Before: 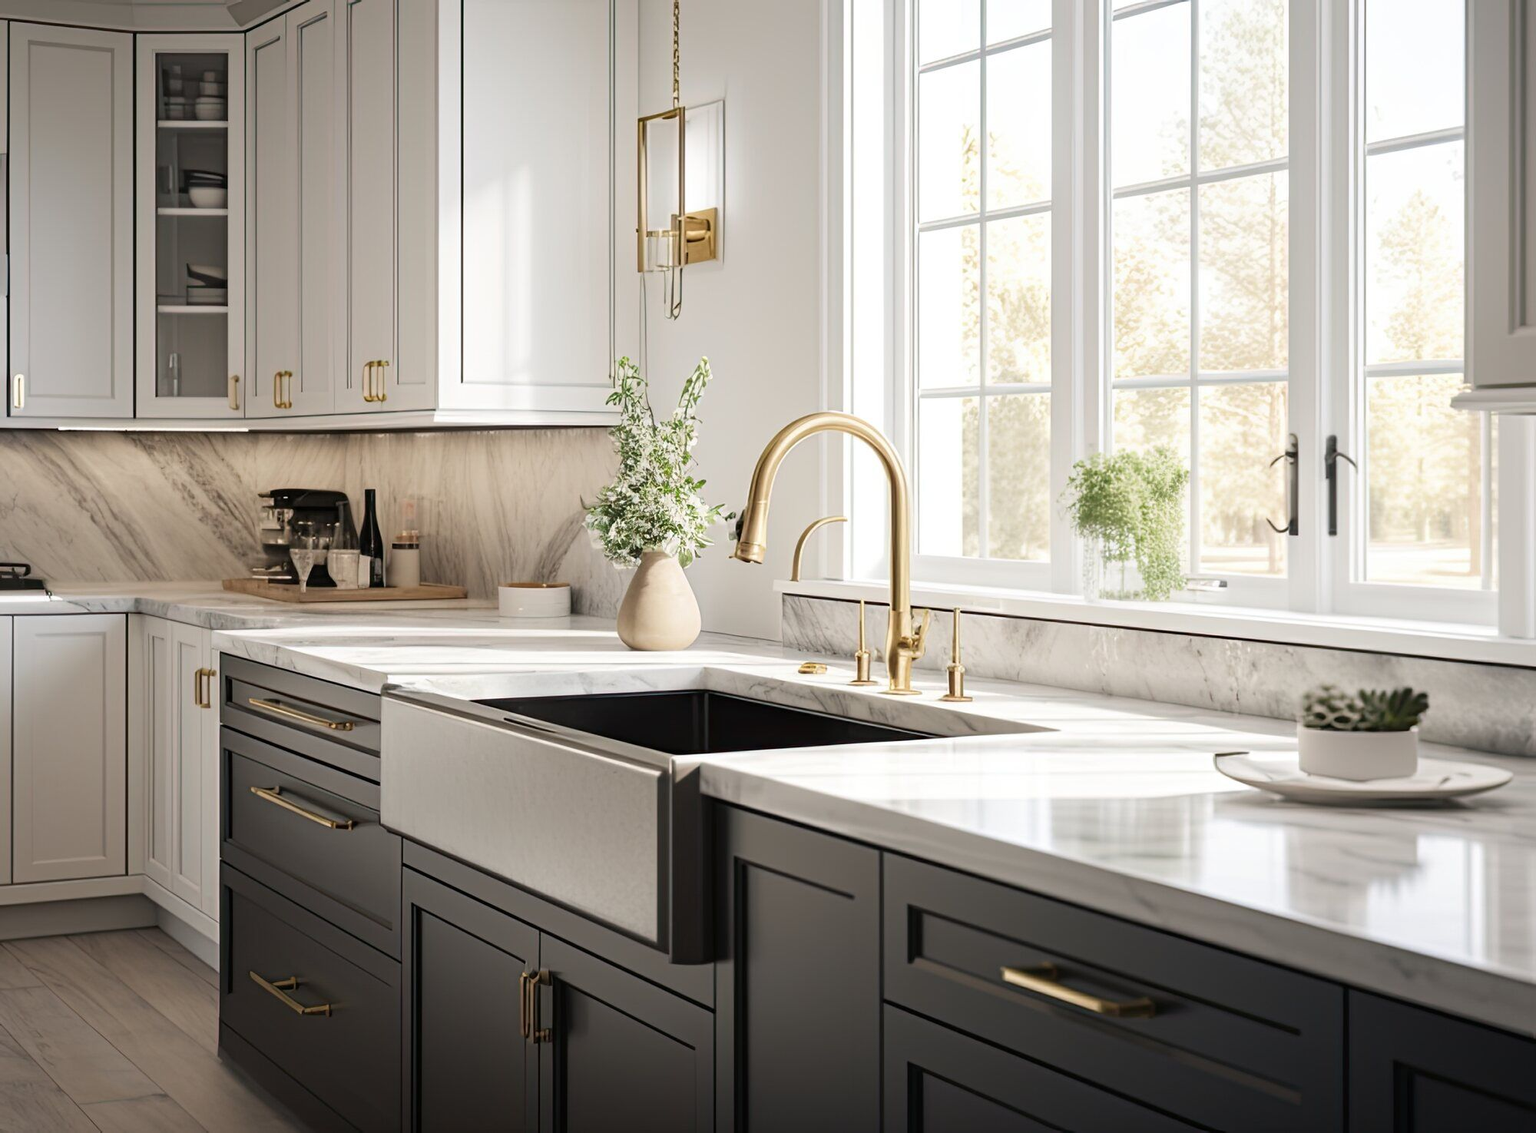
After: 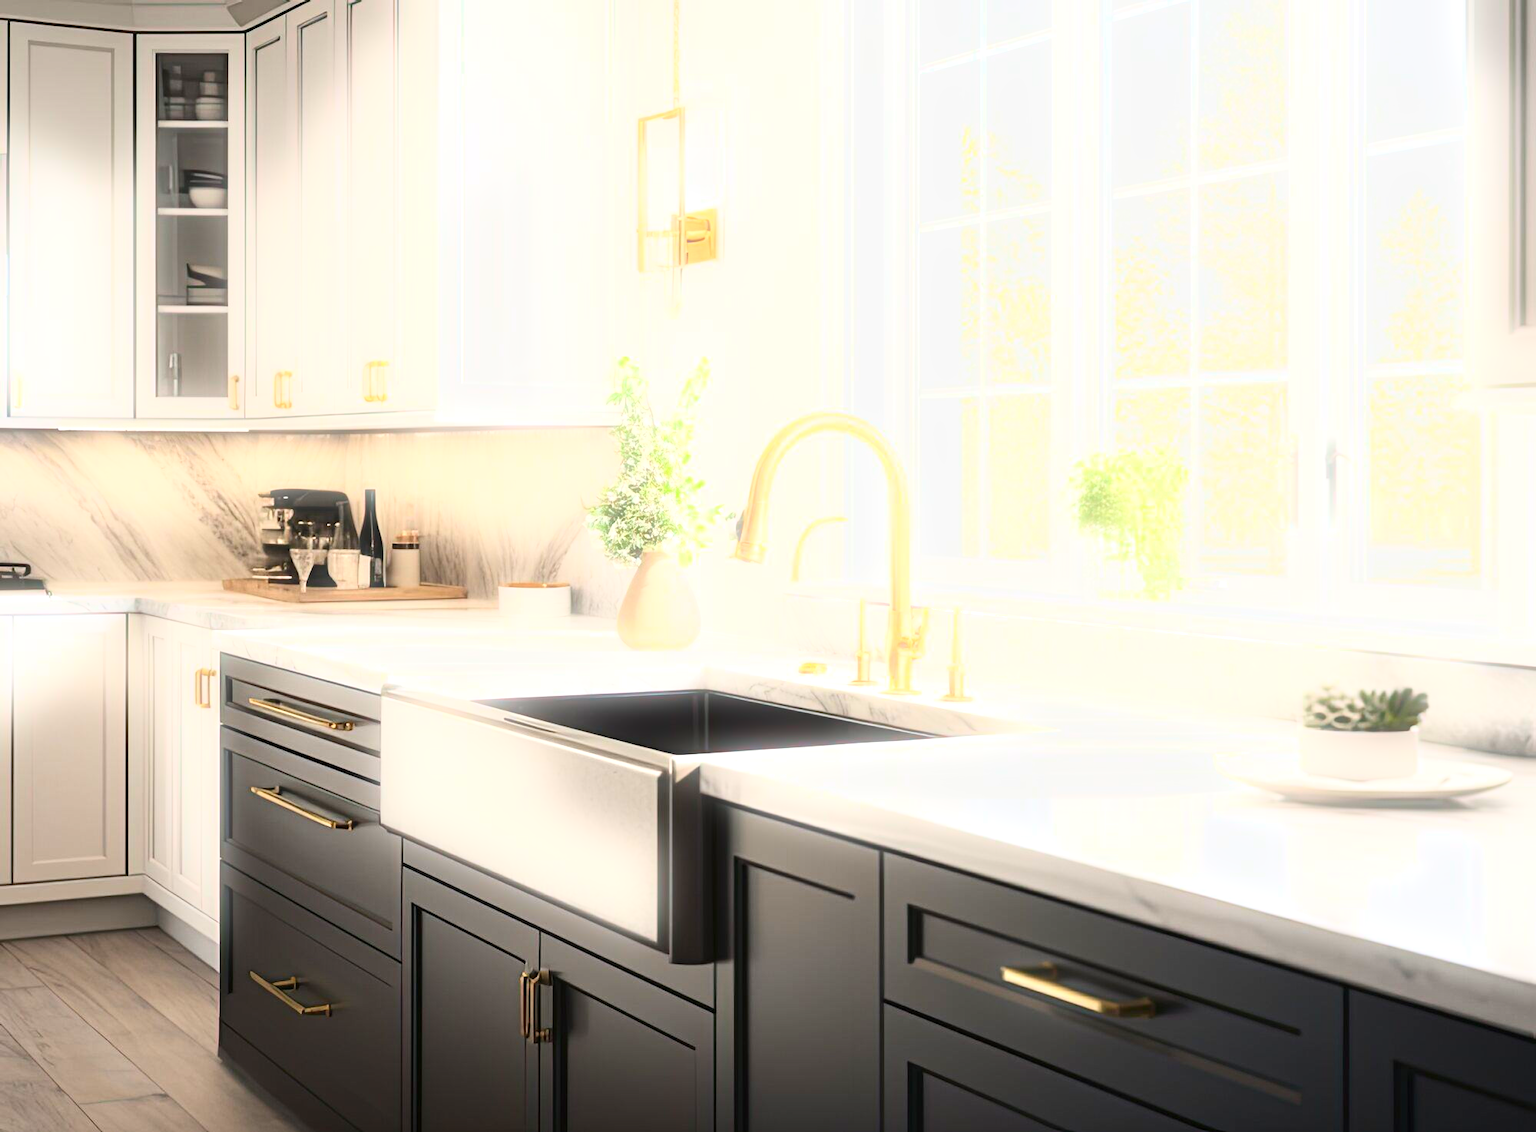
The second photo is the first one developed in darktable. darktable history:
exposure: black level correction 0, exposure 0.7 EV, compensate exposure bias true, compensate highlight preservation false
bloom: size 5%, threshold 95%, strength 15%
contrast brightness saturation: contrast 0.23, brightness 0.1, saturation 0.29
